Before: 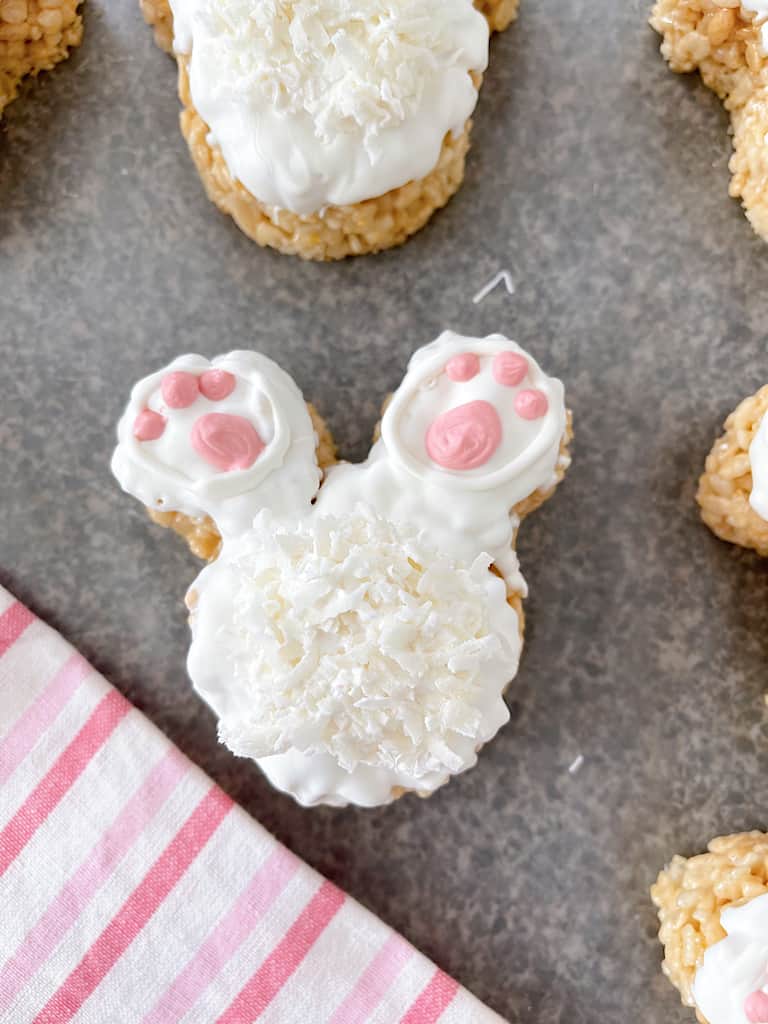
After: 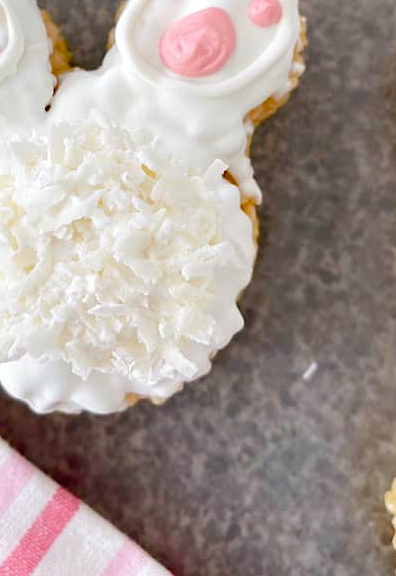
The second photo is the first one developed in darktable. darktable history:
tone equalizer: mask exposure compensation -0.495 EV
crop: left 34.66%, top 38.431%, right 13.748%, bottom 5.303%
color balance rgb: perceptual saturation grading › global saturation 20%, perceptual saturation grading › highlights -25.859%, perceptual saturation grading › shadows 50.141%, global vibrance 15.279%
